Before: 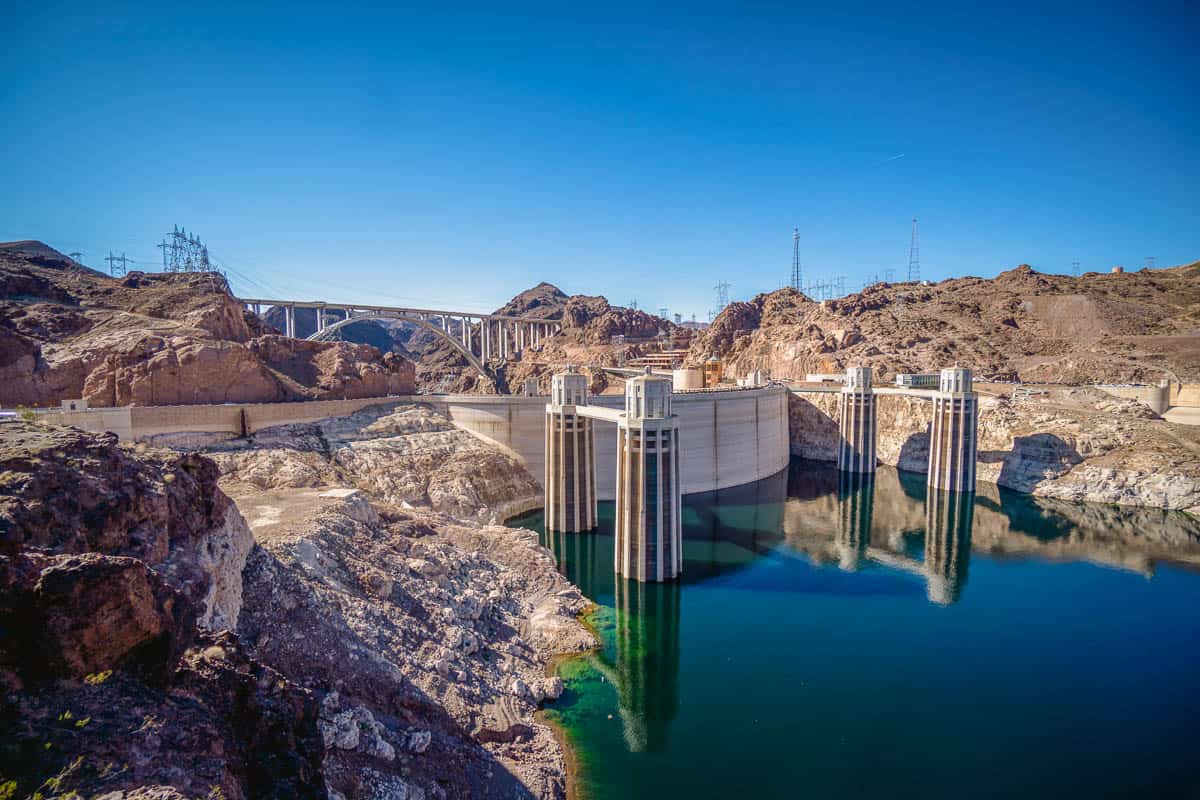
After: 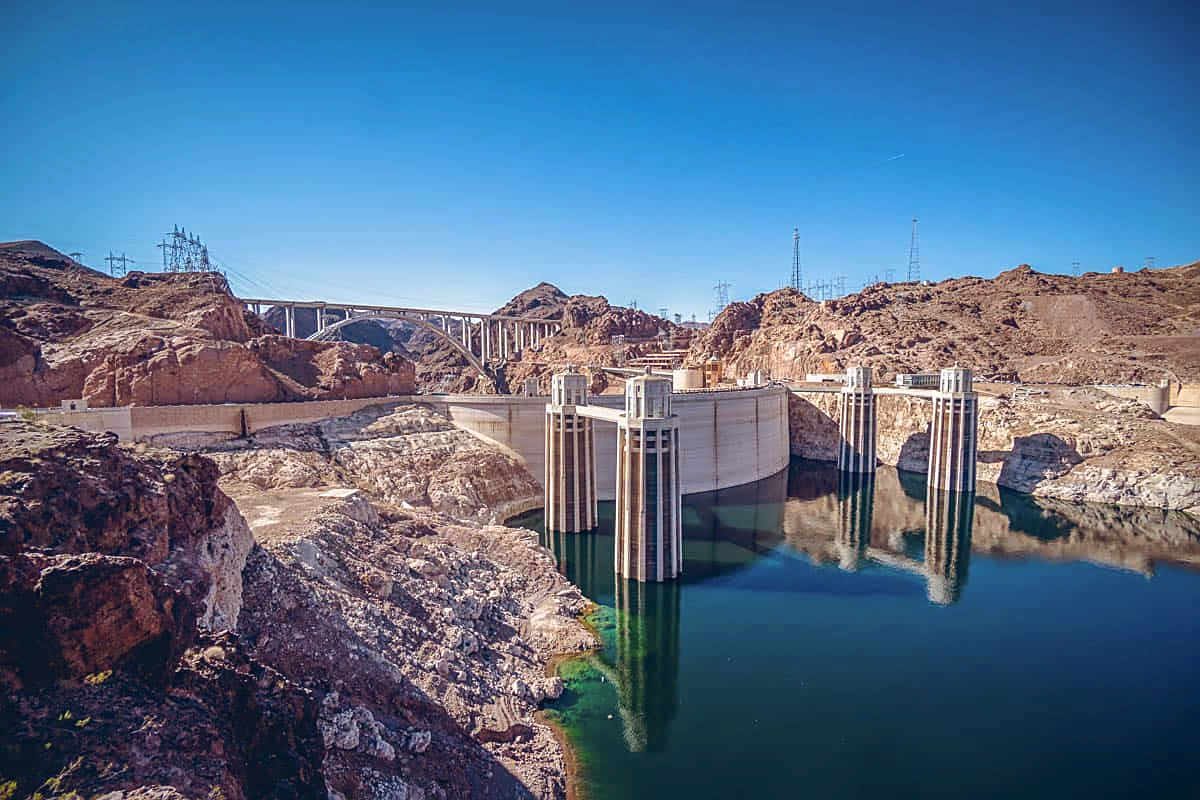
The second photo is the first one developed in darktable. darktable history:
color balance rgb: shadows lift › chroma 9.92%, shadows lift › hue 45.12°, power › luminance 3.26%, power › hue 231.93°, global offset › luminance 0.4%, global offset › chroma 0.21%, global offset › hue 255.02°
sharpen: on, module defaults
